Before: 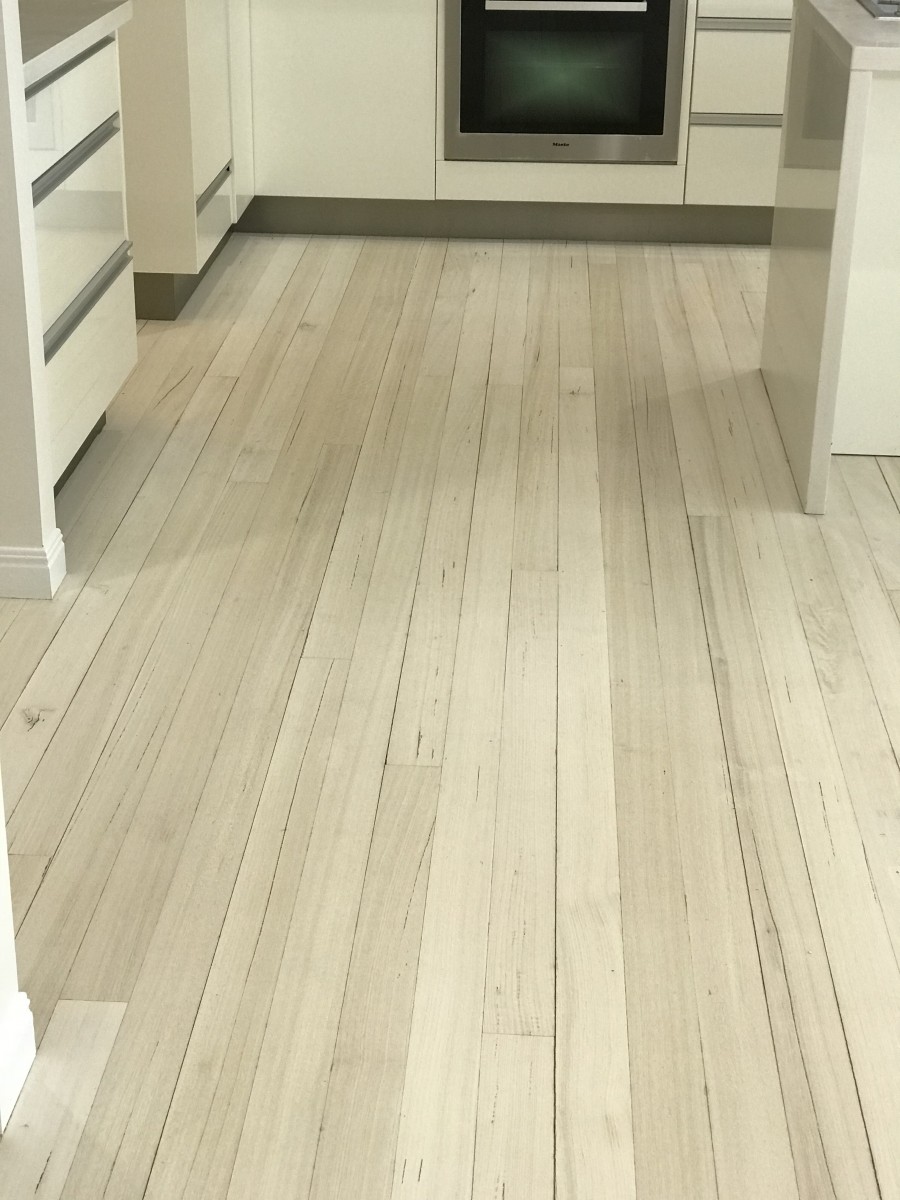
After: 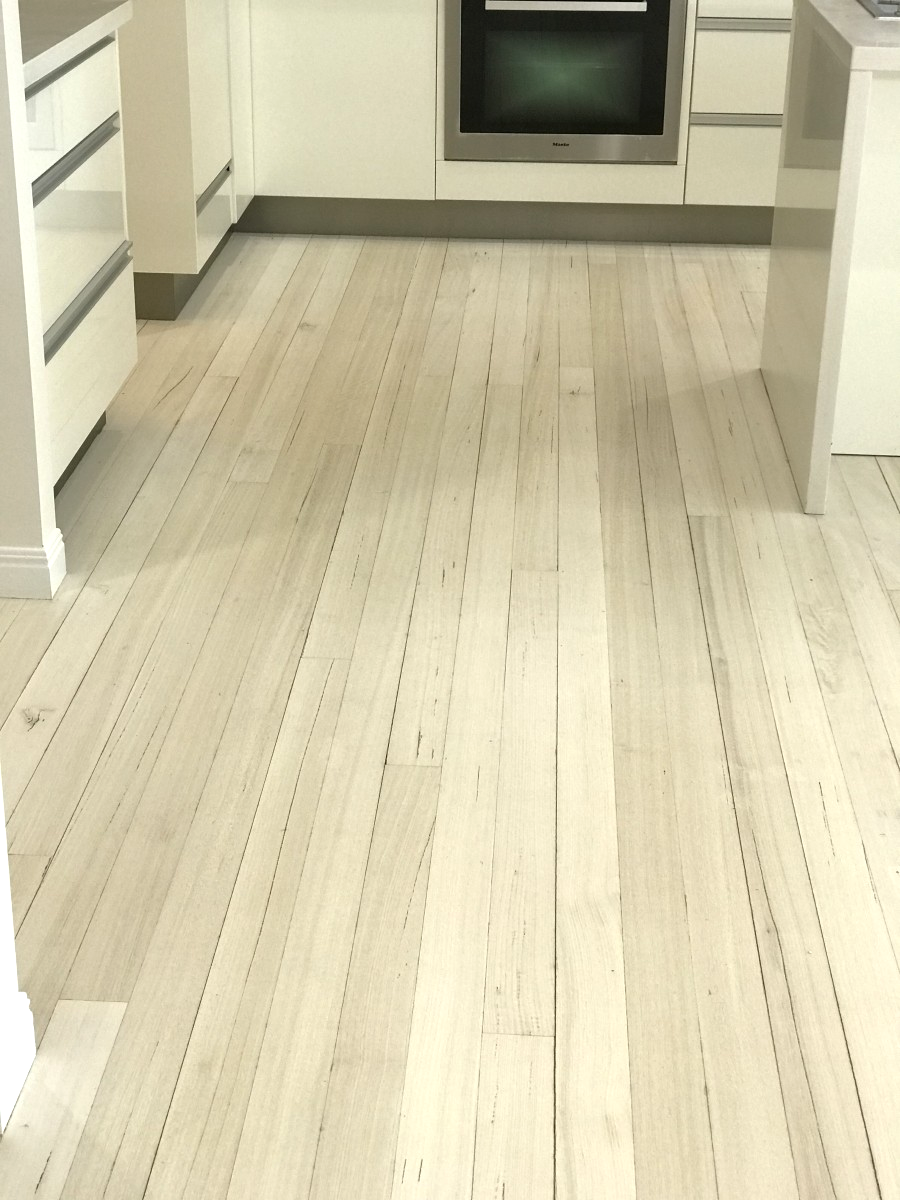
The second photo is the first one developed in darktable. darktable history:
exposure: exposure 0.3 EV, compensate highlight preservation false
